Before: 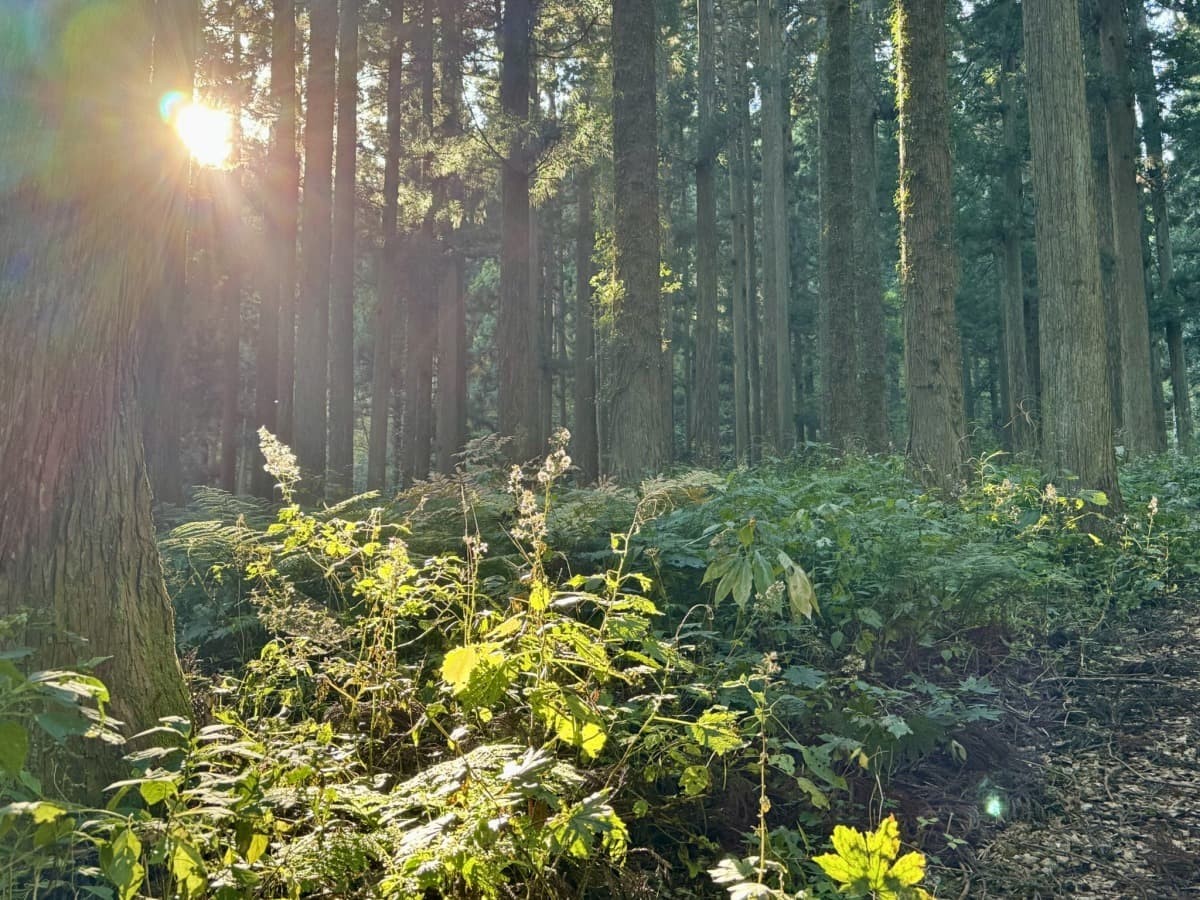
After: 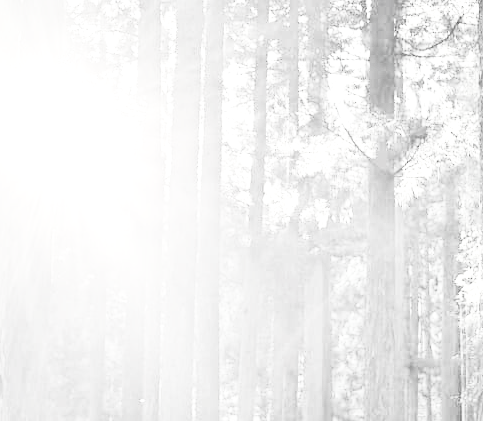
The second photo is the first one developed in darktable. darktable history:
contrast brightness saturation: contrast 0.547, brightness 0.471, saturation -0.982
crop and rotate: left 11.234%, top 0.113%, right 48.437%, bottom 53.004%
exposure: black level correction 0, exposure 1.45 EV, compensate highlight preservation false
